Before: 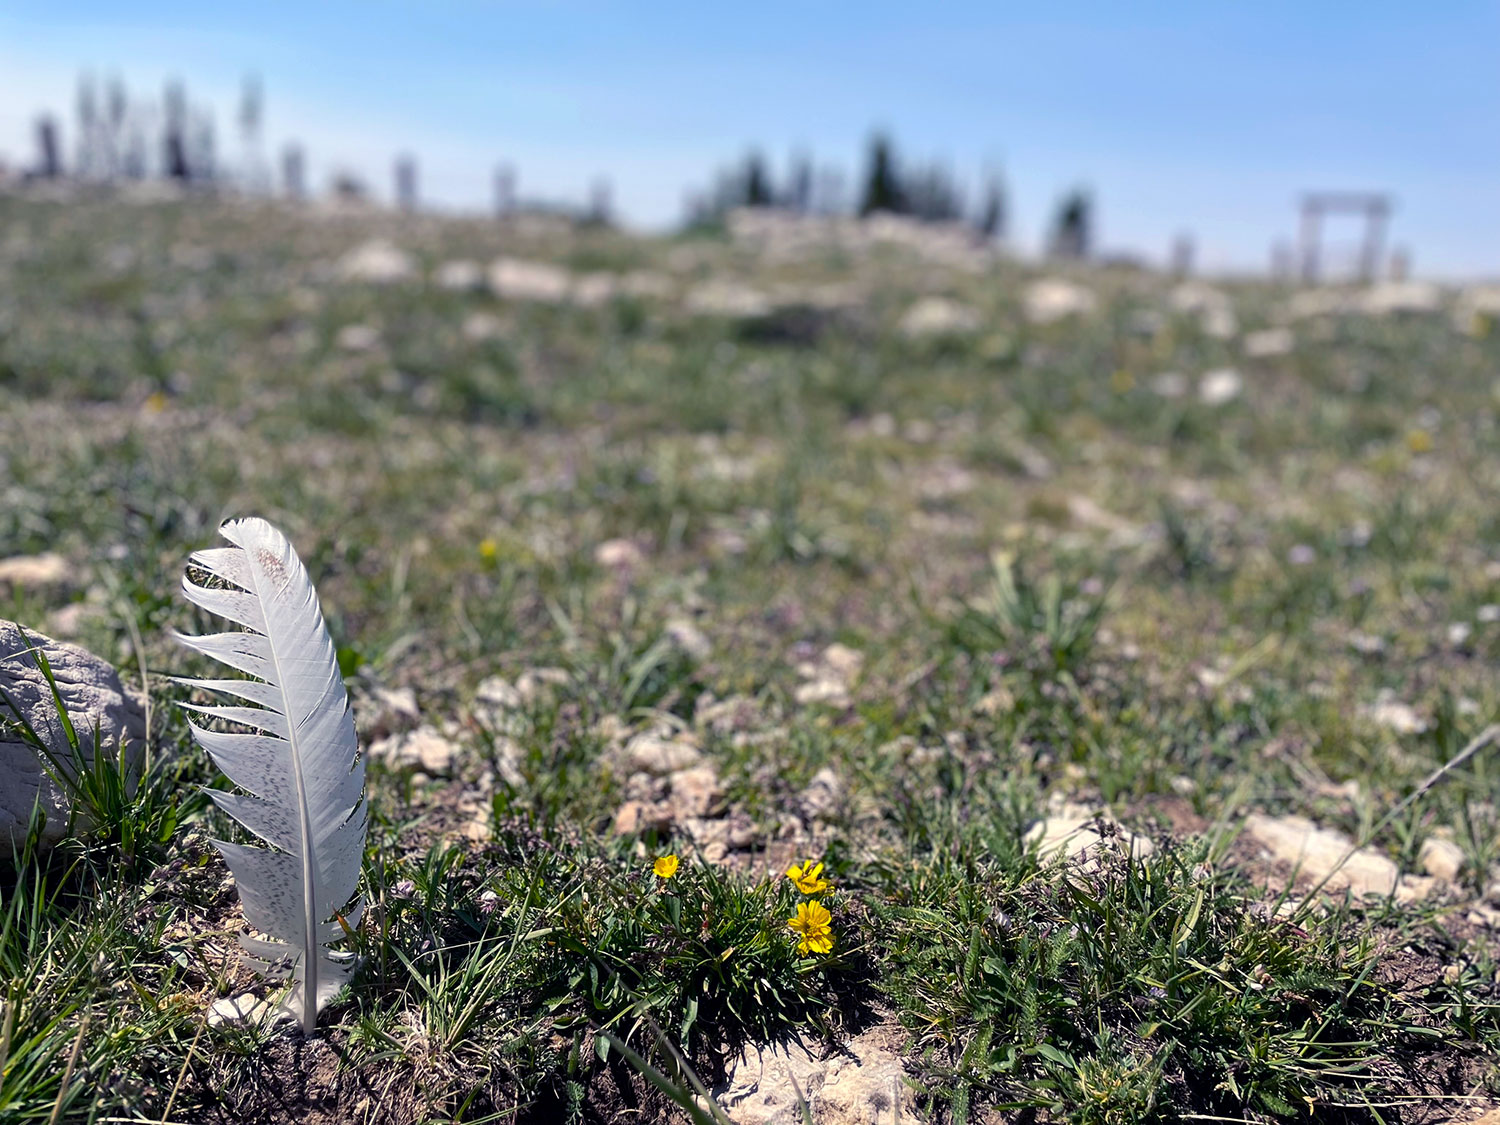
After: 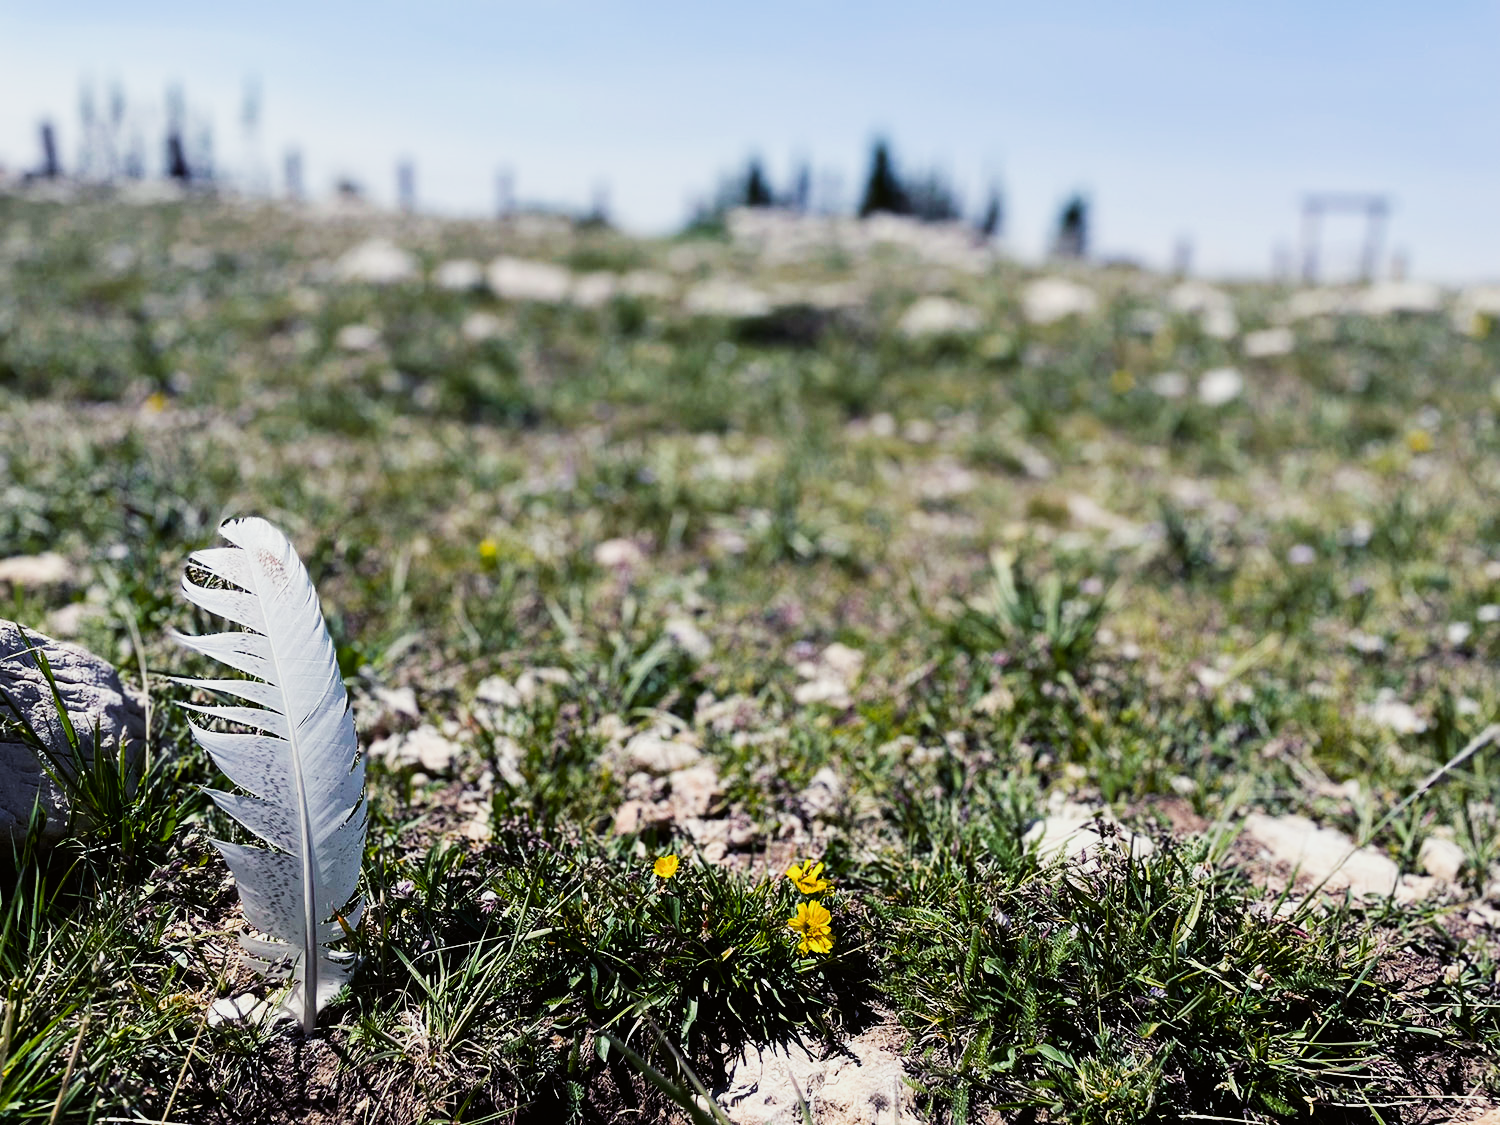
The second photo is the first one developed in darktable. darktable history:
sigmoid: contrast 1.8
tone equalizer: -8 EV -0.417 EV, -7 EV -0.389 EV, -6 EV -0.333 EV, -5 EV -0.222 EV, -3 EV 0.222 EV, -2 EV 0.333 EV, -1 EV 0.389 EV, +0 EV 0.417 EV, edges refinement/feathering 500, mask exposure compensation -1.57 EV, preserve details no
color balance: lift [1.004, 1.002, 1.002, 0.998], gamma [1, 1.007, 1.002, 0.993], gain [1, 0.977, 1.013, 1.023], contrast -3.64%
